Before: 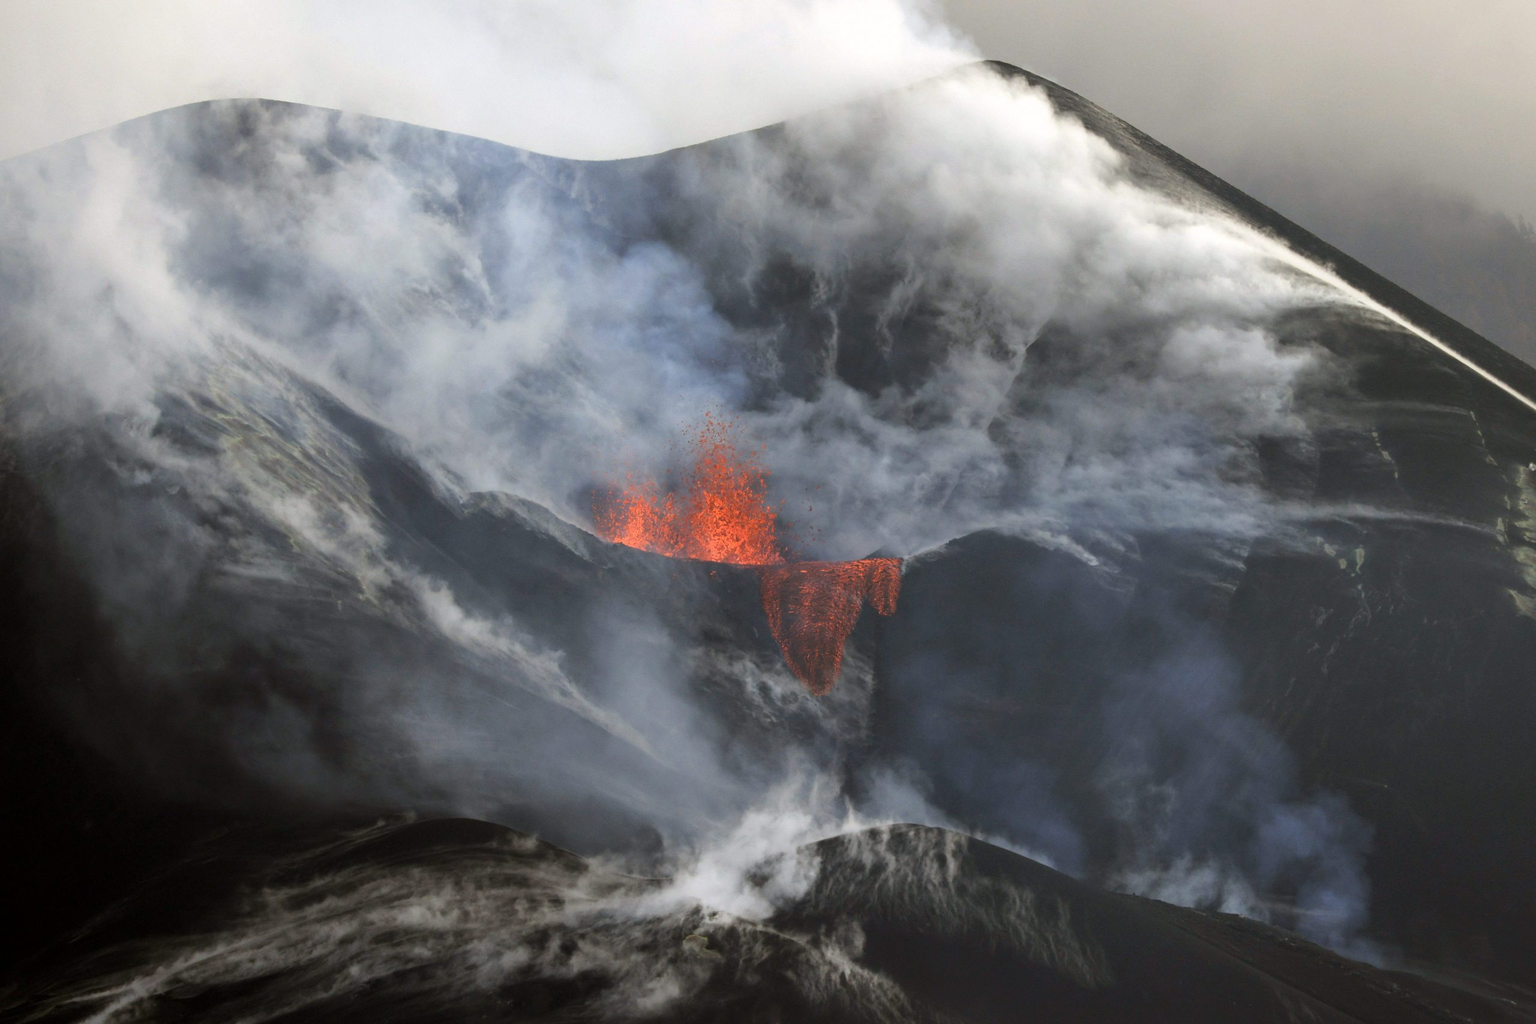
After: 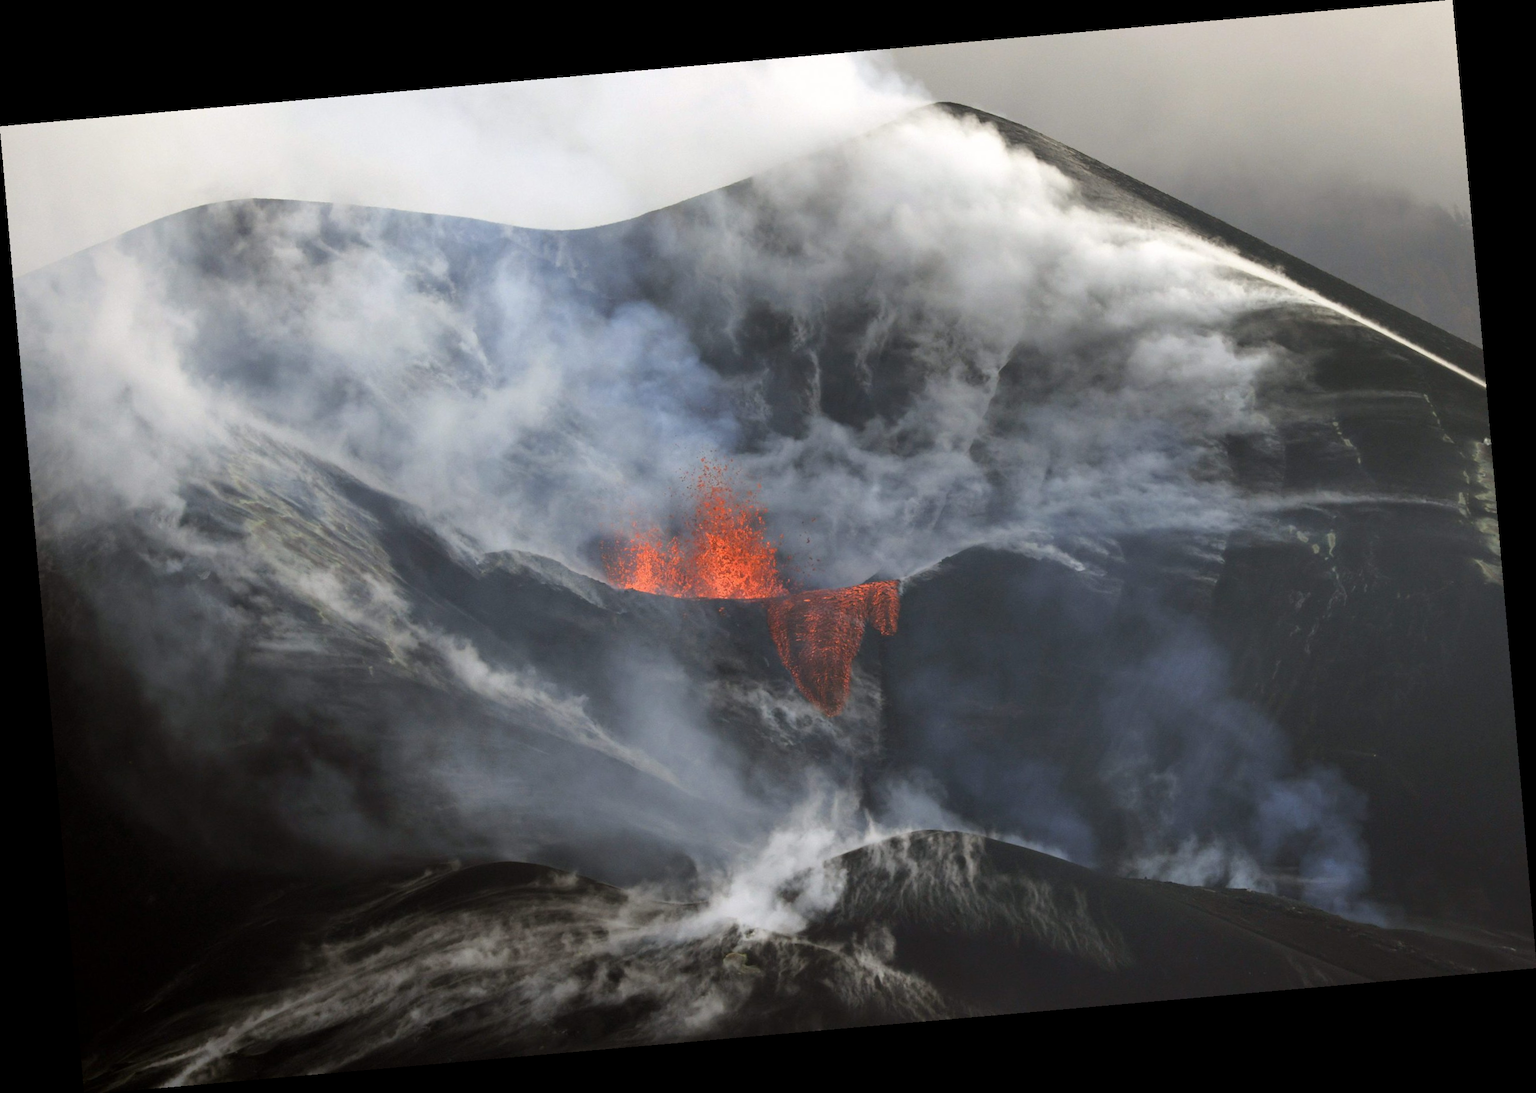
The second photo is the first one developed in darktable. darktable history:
rotate and perspective: rotation -4.98°, automatic cropping off
tone equalizer: on, module defaults
